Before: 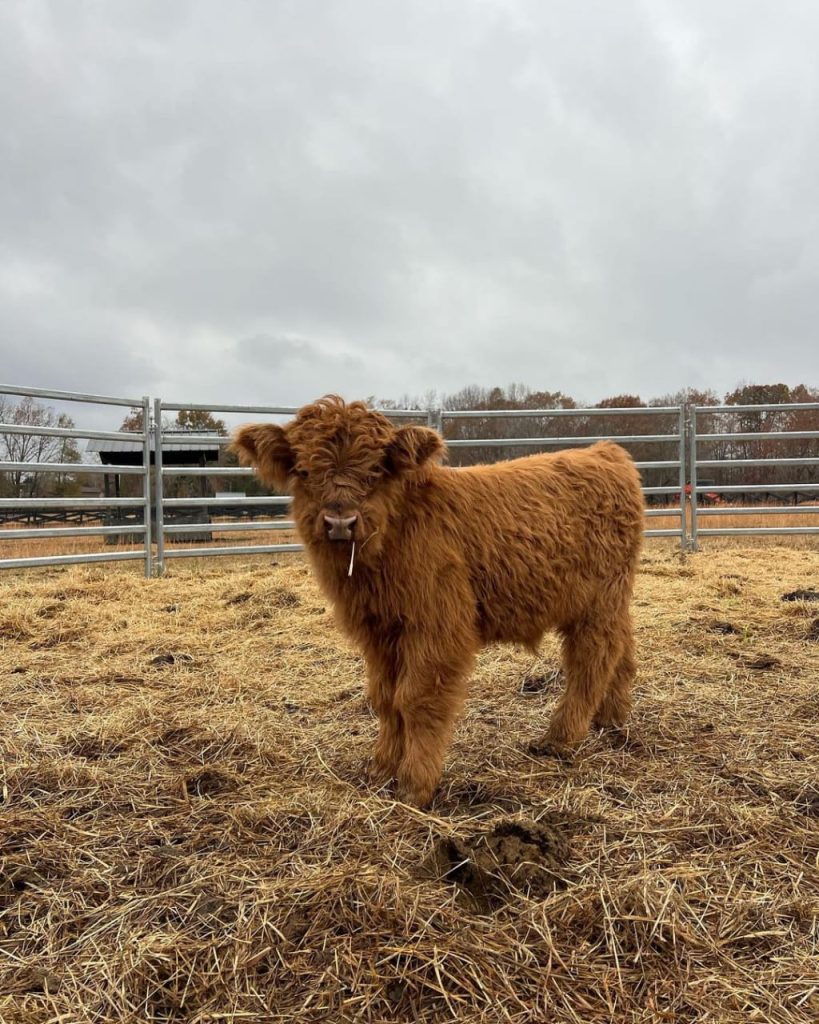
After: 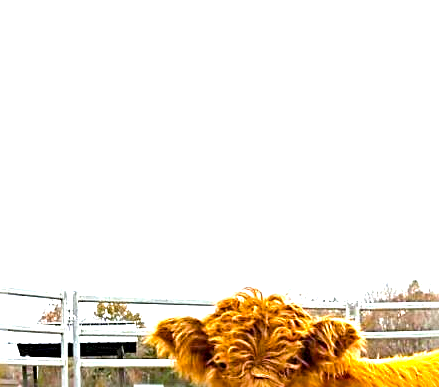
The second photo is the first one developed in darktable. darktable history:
color balance rgb: linear chroma grading › global chroma 15%, perceptual saturation grading › global saturation 30%
white balance: red 0.98, blue 1.034
sharpen: radius 2.817, amount 0.715
exposure: exposure 2.25 EV, compensate highlight preservation false
crop: left 10.121%, top 10.631%, right 36.218%, bottom 51.526%
